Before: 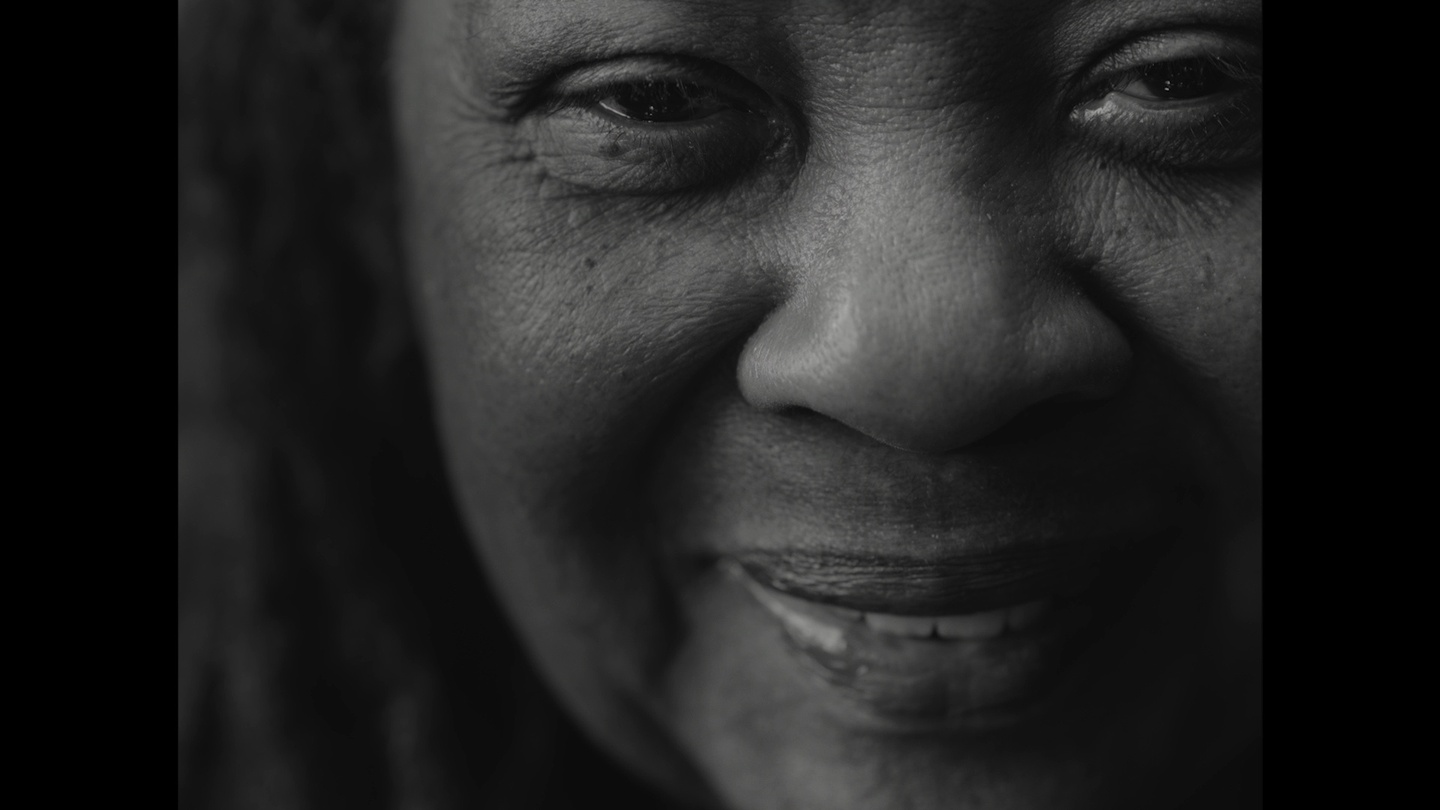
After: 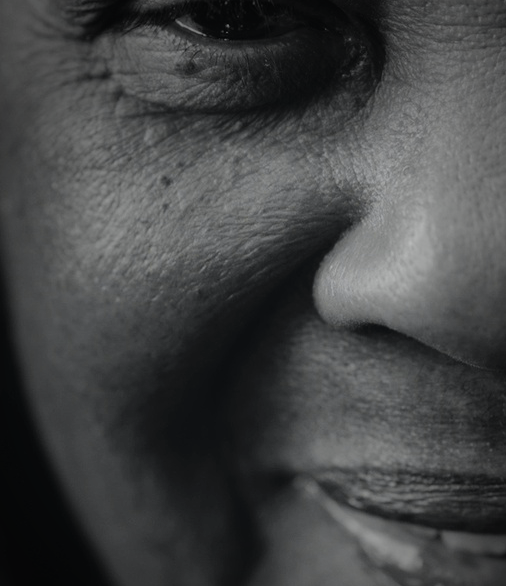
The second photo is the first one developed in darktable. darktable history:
vignetting: fall-off start 64.63%, center (-0.034, 0.148), width/height ratio 0.881
tone curve: curves: ch0 [(0, 0) (0.051, 0.047) (0.102, 0.099) (0.228, 0.275) (0.432, 0.535) (0.695, 0.778) (0.908, 0.946) (1, 1)]; ch1 [(0, 0) (0.339, 0.298) (0.402, 0.363) (0.453, 0.421) (0.483, 0.469) (0.494, 0.493) (0.504, 0.501) (0.527, 0.538) (0.563, 0.595) (0.597, 0.632) (1, 1)]; ch2 [(0, 0) (0.48, 0.48) (0.504, 0.5) (0.539, 0.554) (0.59, 0.63) (0.642, 0.684) (0.824, 0.815) (1, 1)], color space Lab, independent channels, preserve colors none
exposure: compensate highlight preservation false
crop and rotate: left 29.476%, top 10.214%, right 35.32%, bottom 17.333%
